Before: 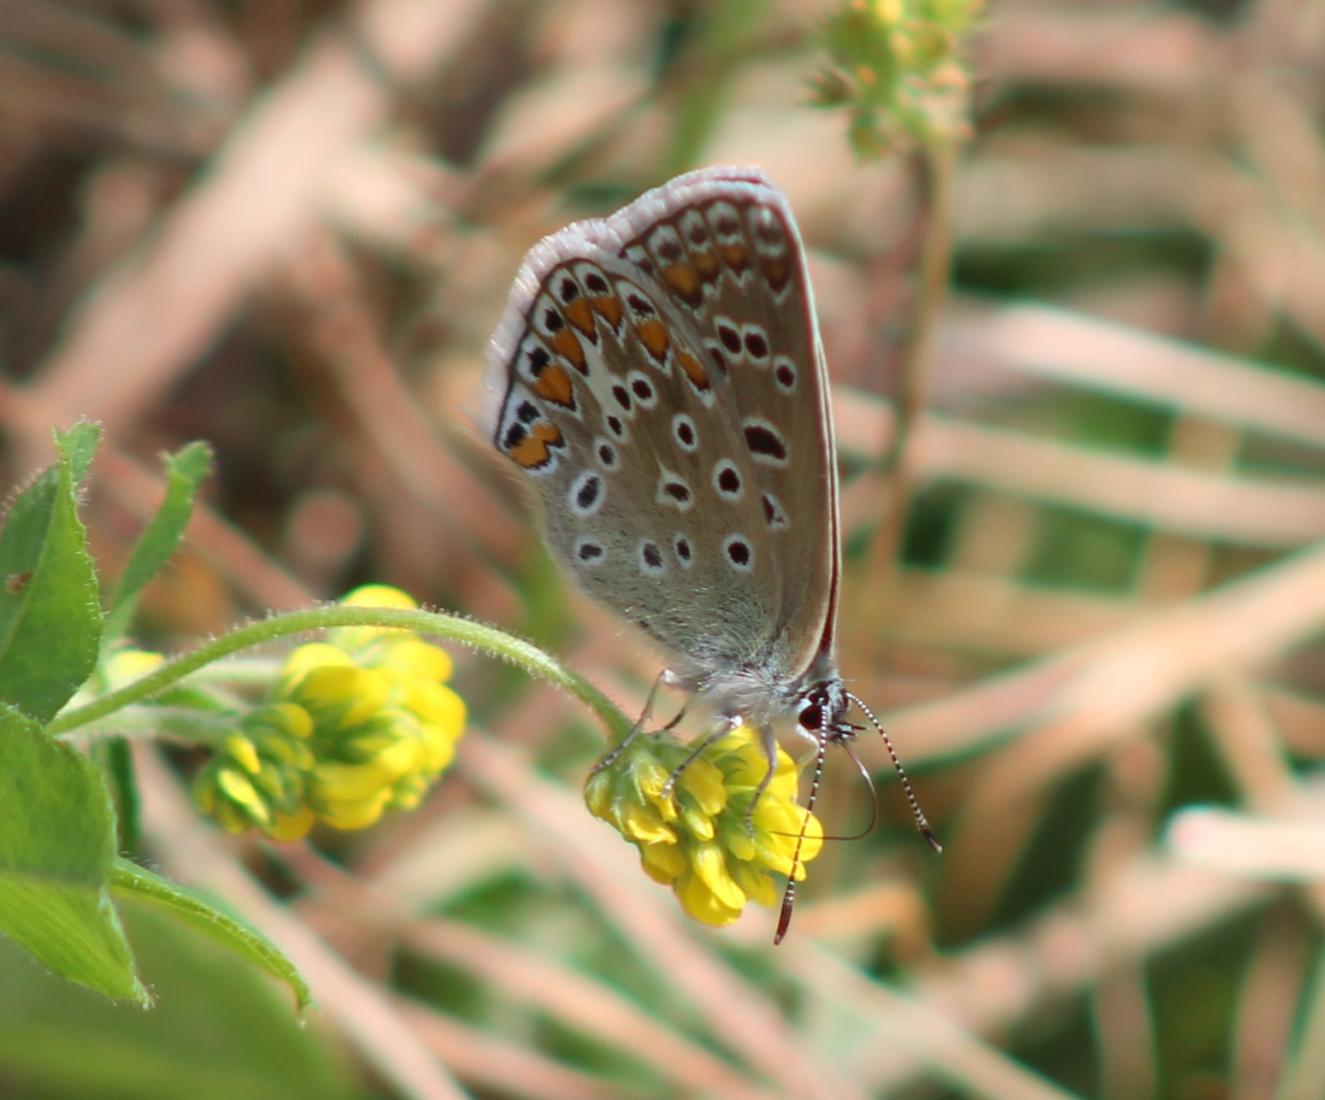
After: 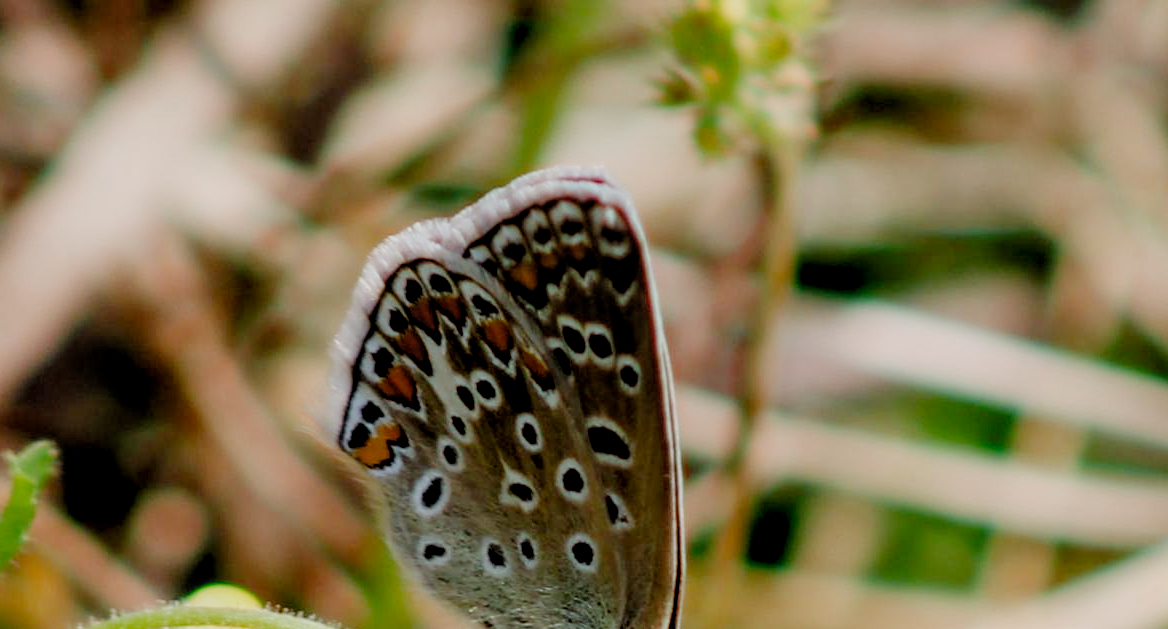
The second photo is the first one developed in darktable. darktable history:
filmic rgb: black relative exposure -2.85 EV, white relative exposure 4.56 EV, hardness 1.77, contrast 1.25, preserve chrominance no, color science v5 (2021)
exposure: black level correction 0.001, compensate highlight preservation false
crop and rotate: left 11.812%, bottom 42.776%
local contrast: on, module defaults
